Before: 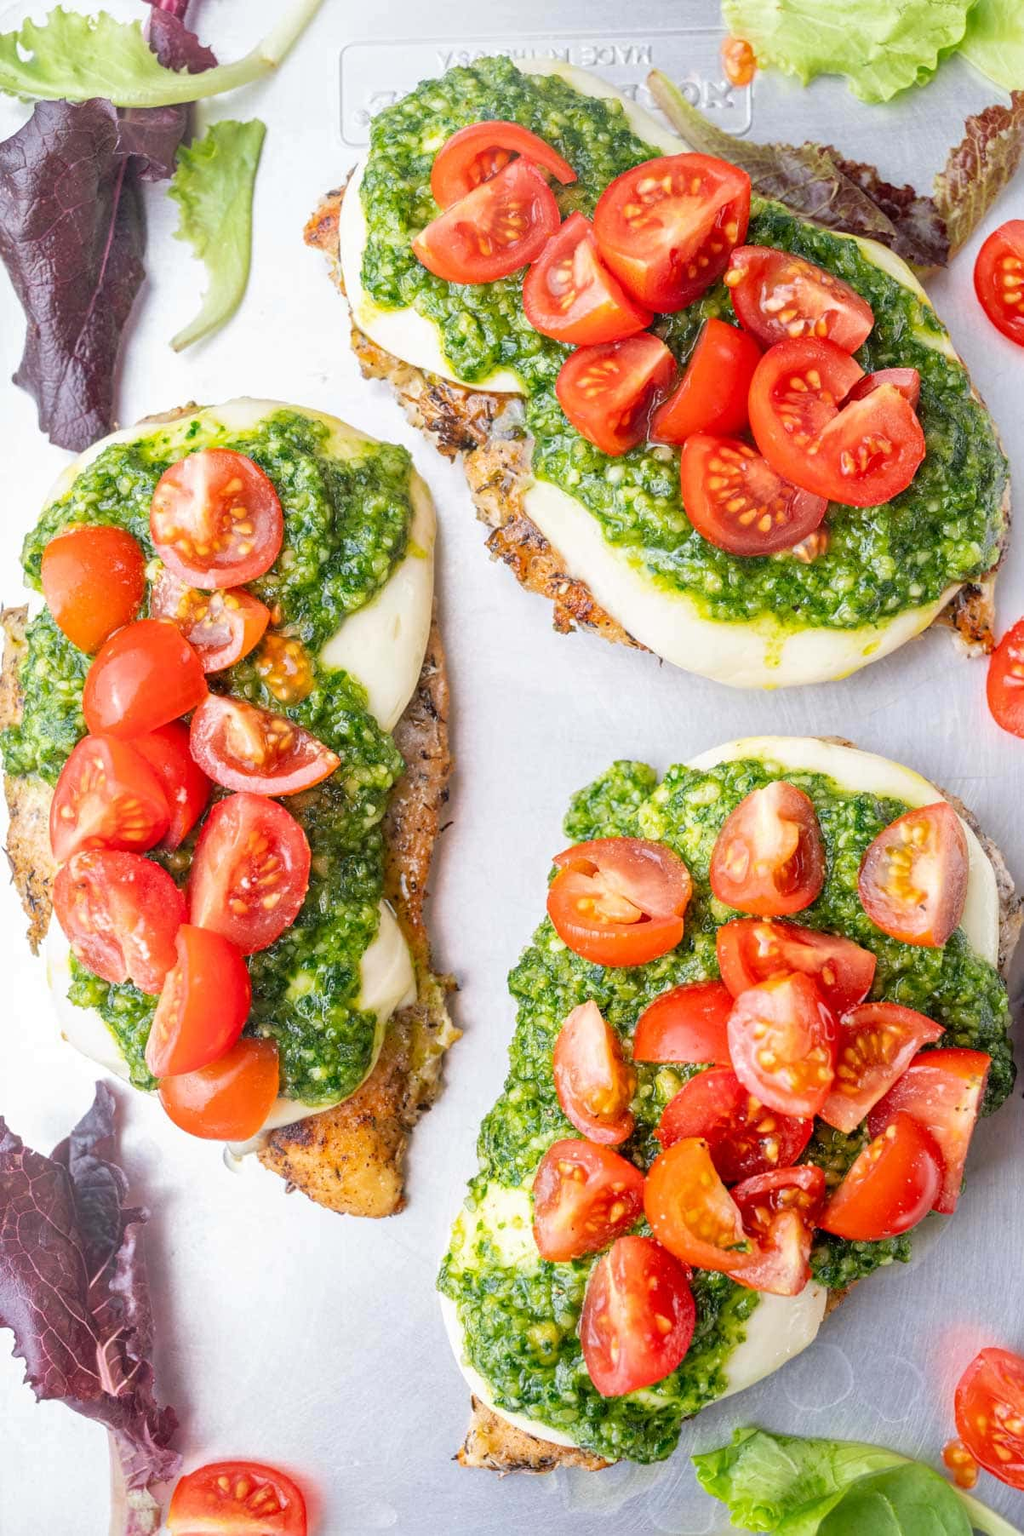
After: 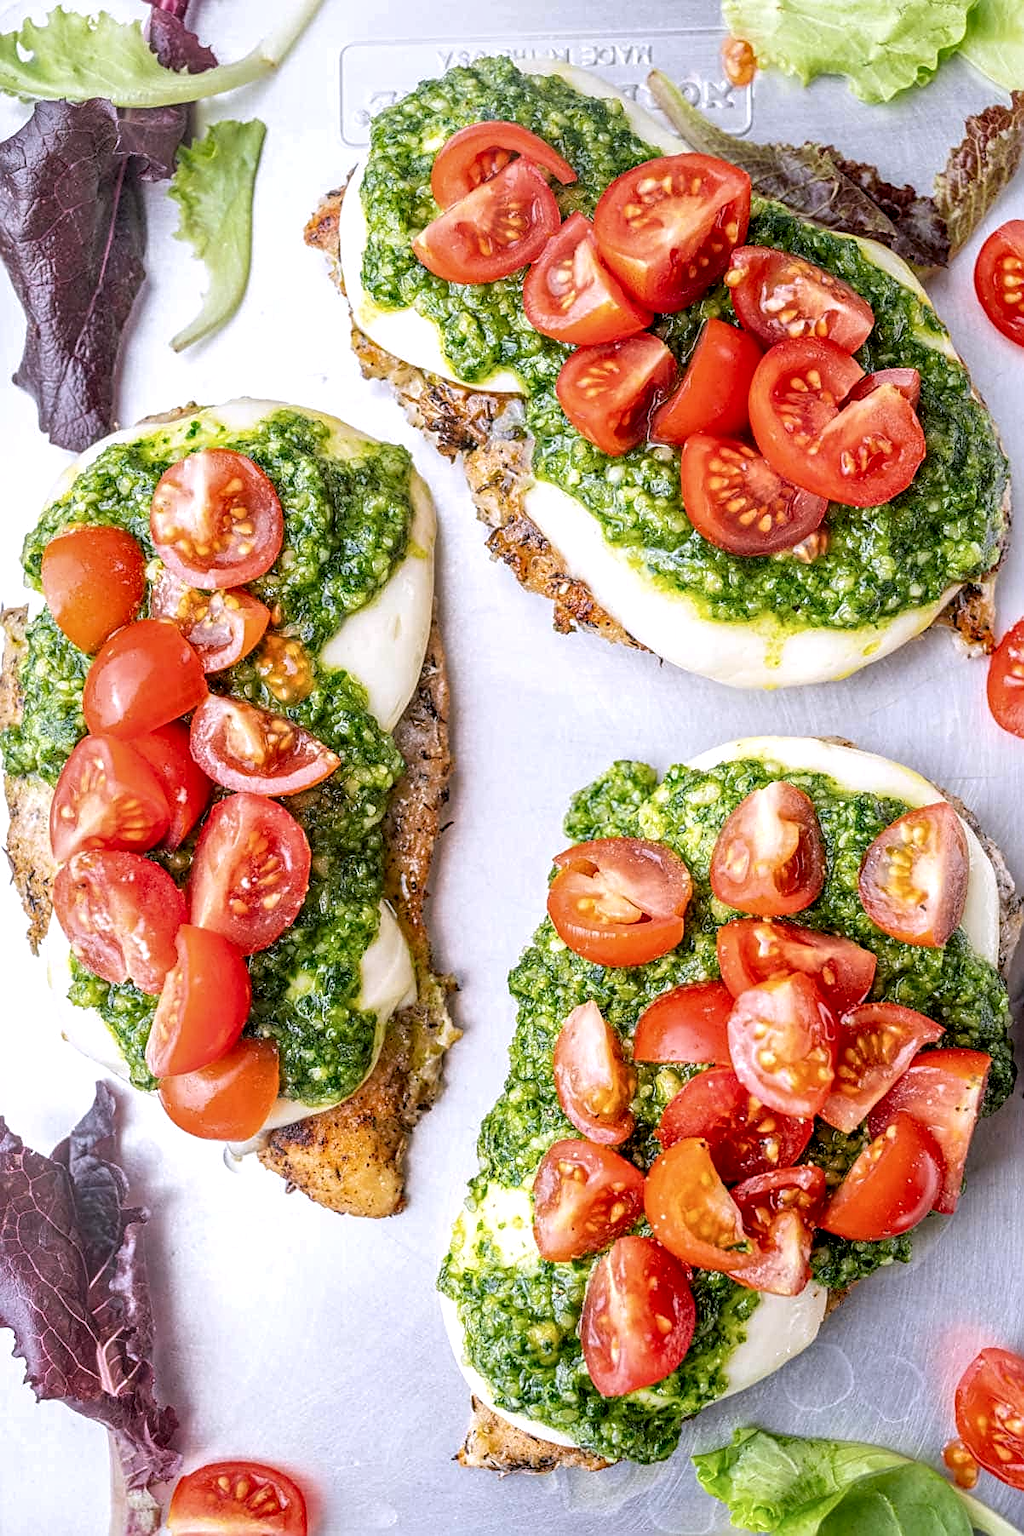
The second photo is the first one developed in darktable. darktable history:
contrast brightness saturation: saturation -0.05
local contrast: detail 142%
color correction: highlights a* 3.12, highlights b* -1.55, shadows a* -0.101, shadows b* 2.52, saturation 0.98
sharpen: on, module defaults
white balance: red 0.974, blue 1.044
